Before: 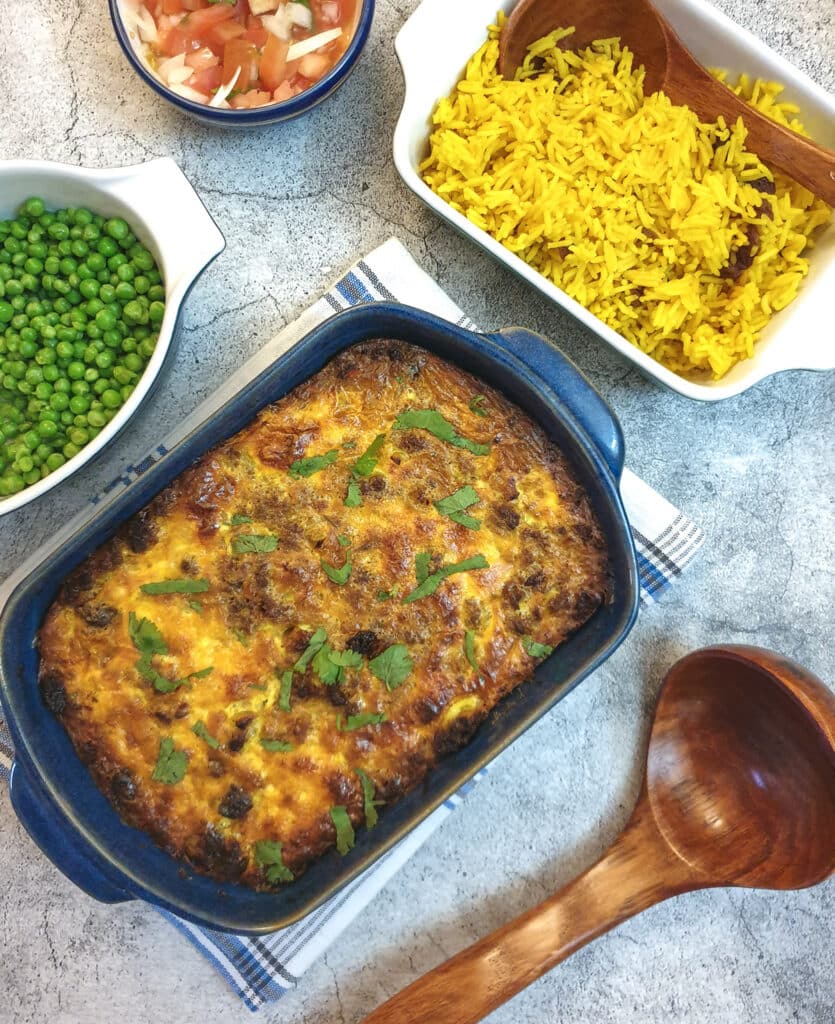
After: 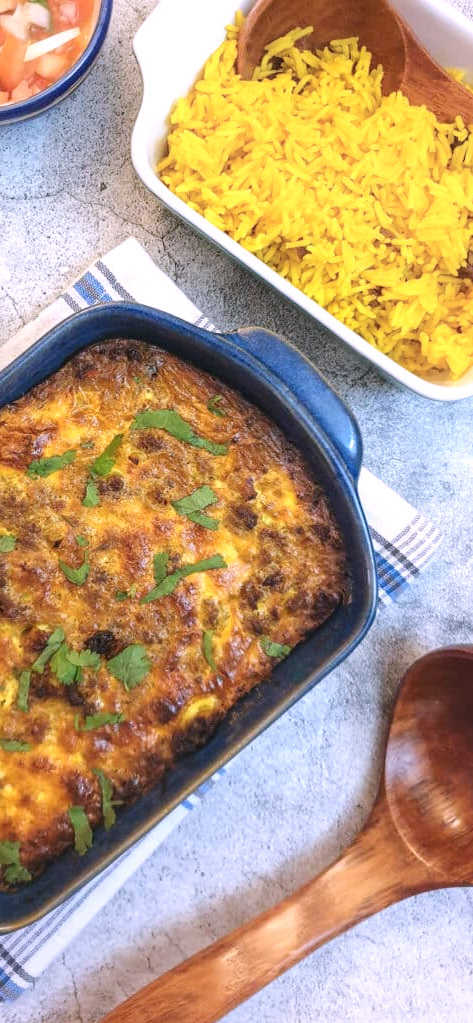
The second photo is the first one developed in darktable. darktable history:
white balance: red 1.066, blue 1.119
shadows and highlights: highlights 70.7, soften with gaussian
crop: left 31.458%, top 0%, right 11.876%
